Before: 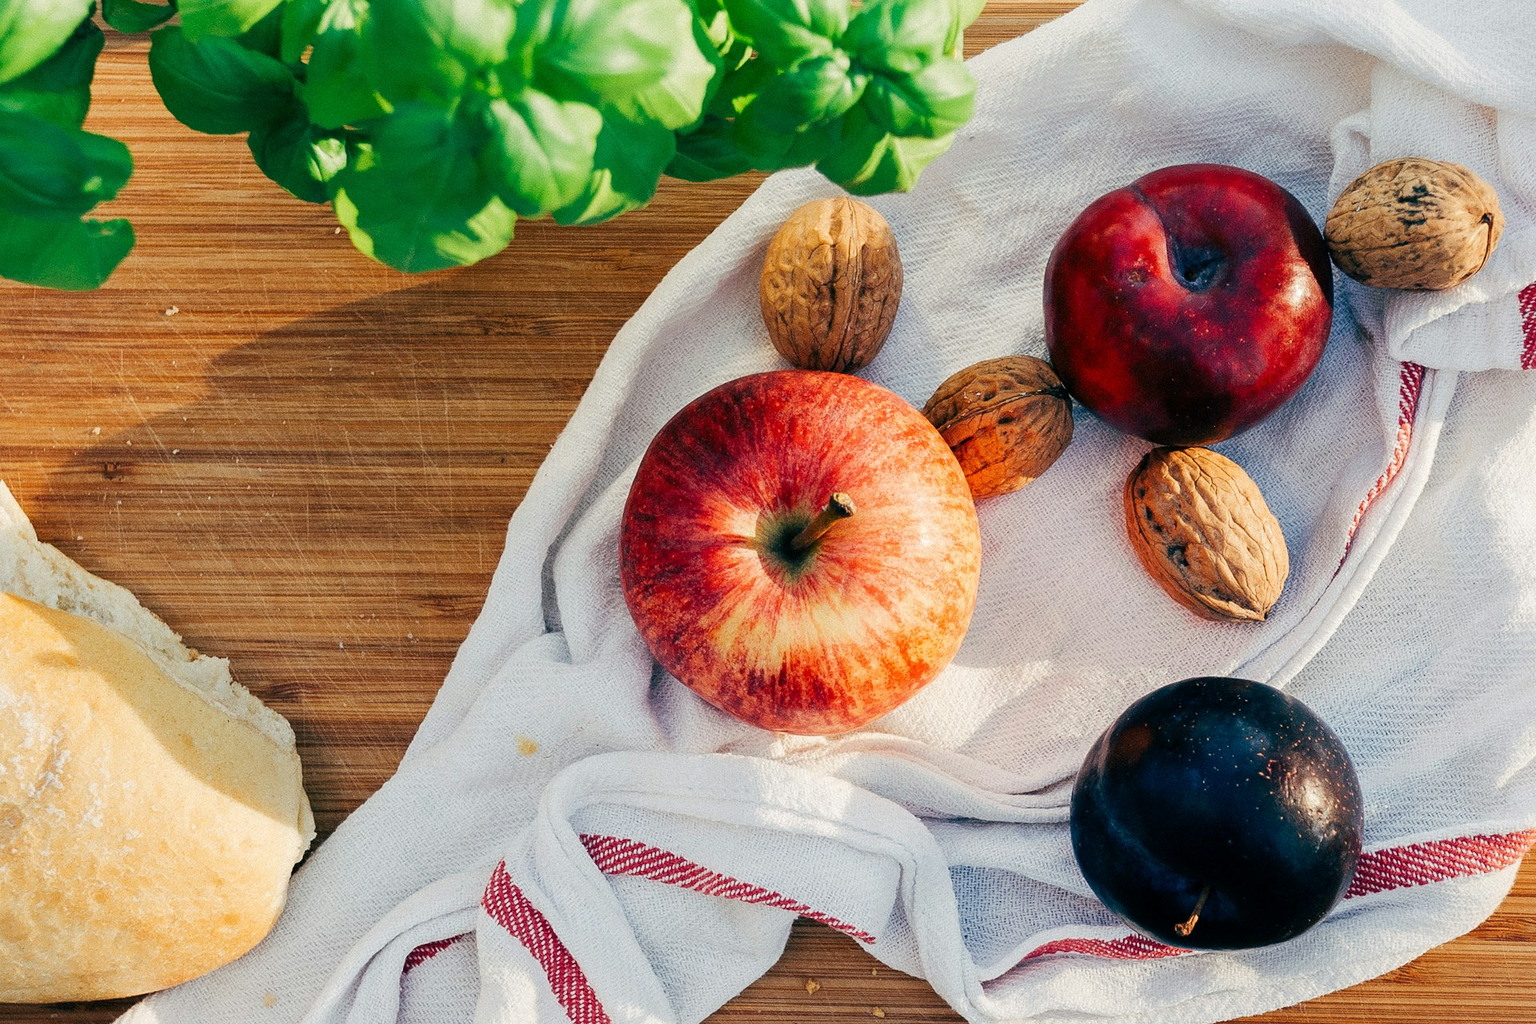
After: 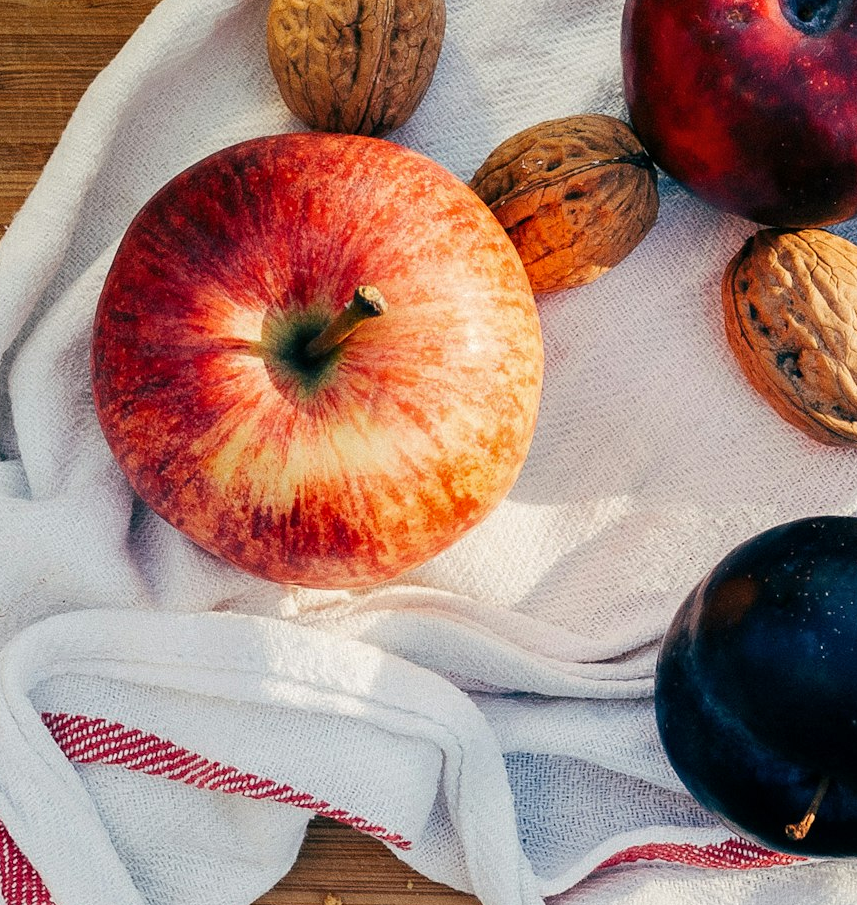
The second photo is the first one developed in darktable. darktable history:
crop: left 35.594%, top 25.837%, right 19.745%, bottom 3.445%
shadows and highlights: shadows 37.39, highlights -27.45, soften with gaussian
